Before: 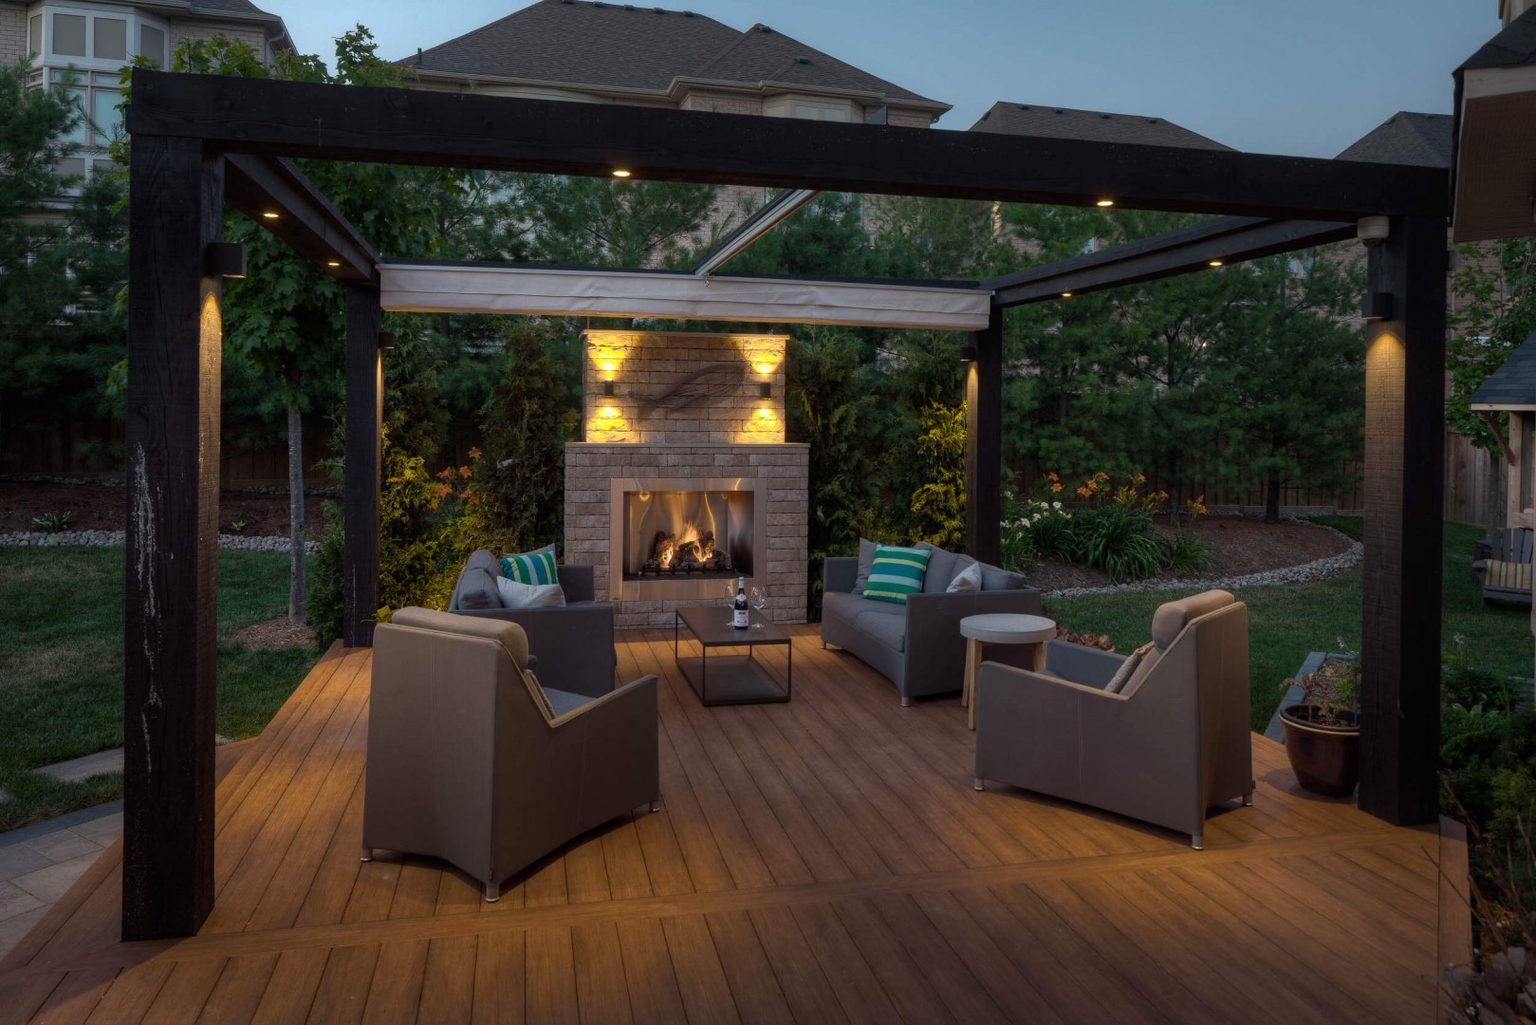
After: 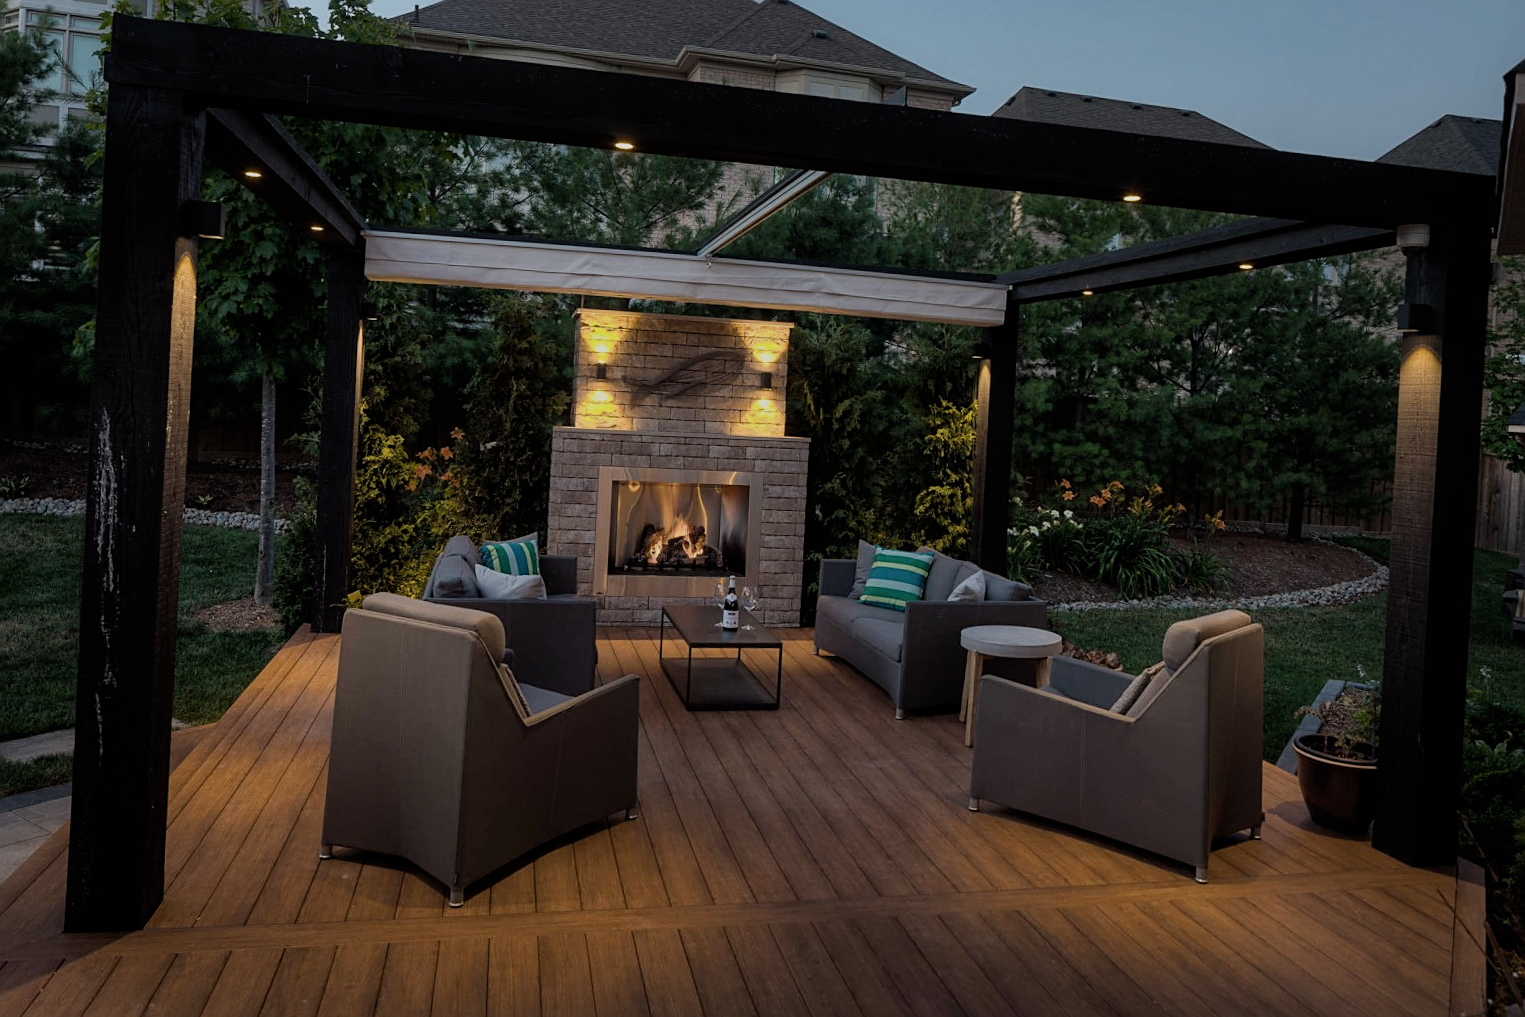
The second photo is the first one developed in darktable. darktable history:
crop and rotate: angle -2.38°
filmic rgb: black relative exposure -7.65 EV, white relative exposure 4.56 EV, hardness 3.61
sharpen: on, module defaults
contrast brightness saturation: saturation -0.05
